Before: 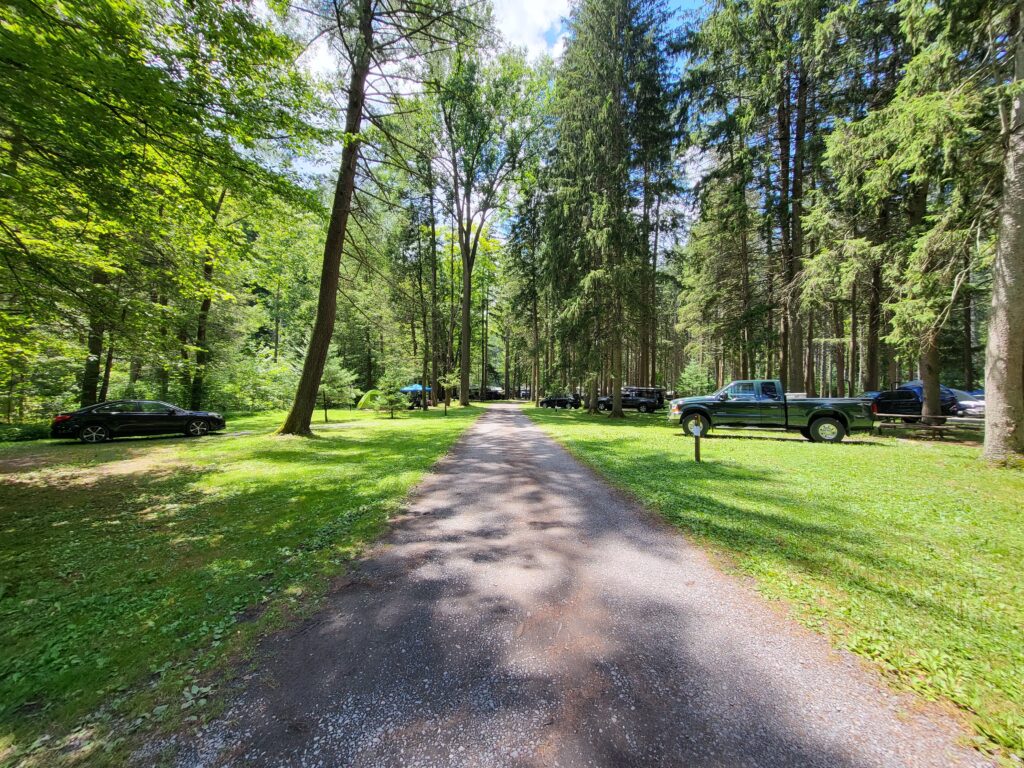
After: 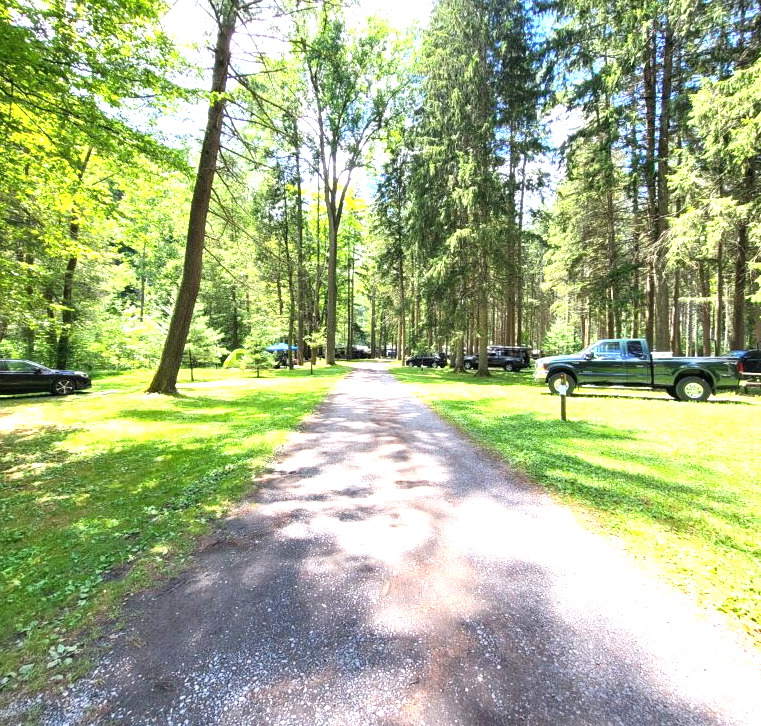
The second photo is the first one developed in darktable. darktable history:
crop and rotate: left 13.11%, top 5.395%, right 12.552%
exposure: black level correction 0, exposure 1.39 EV, compensate highlight preservation false
